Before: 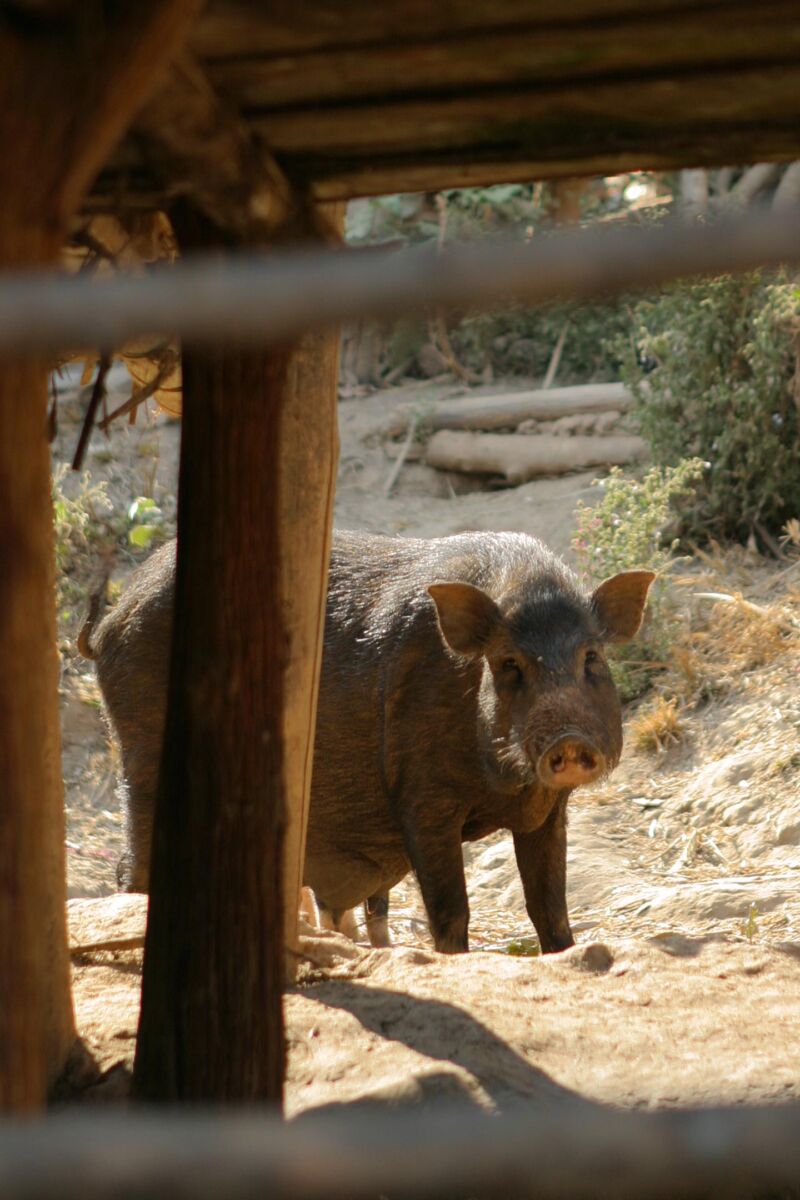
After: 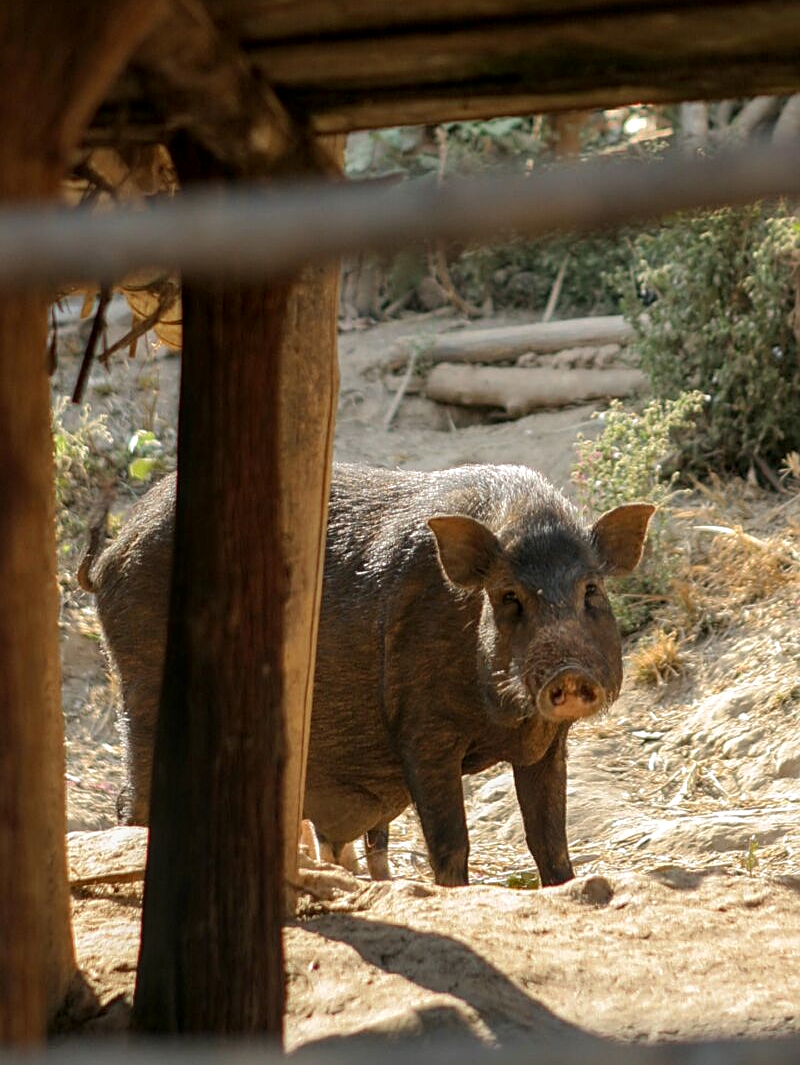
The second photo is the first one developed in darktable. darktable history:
crop and rotate: top 5.609%, bottom 5.609%
sharpen: on, module defaults
local contrast: on, module defaults
